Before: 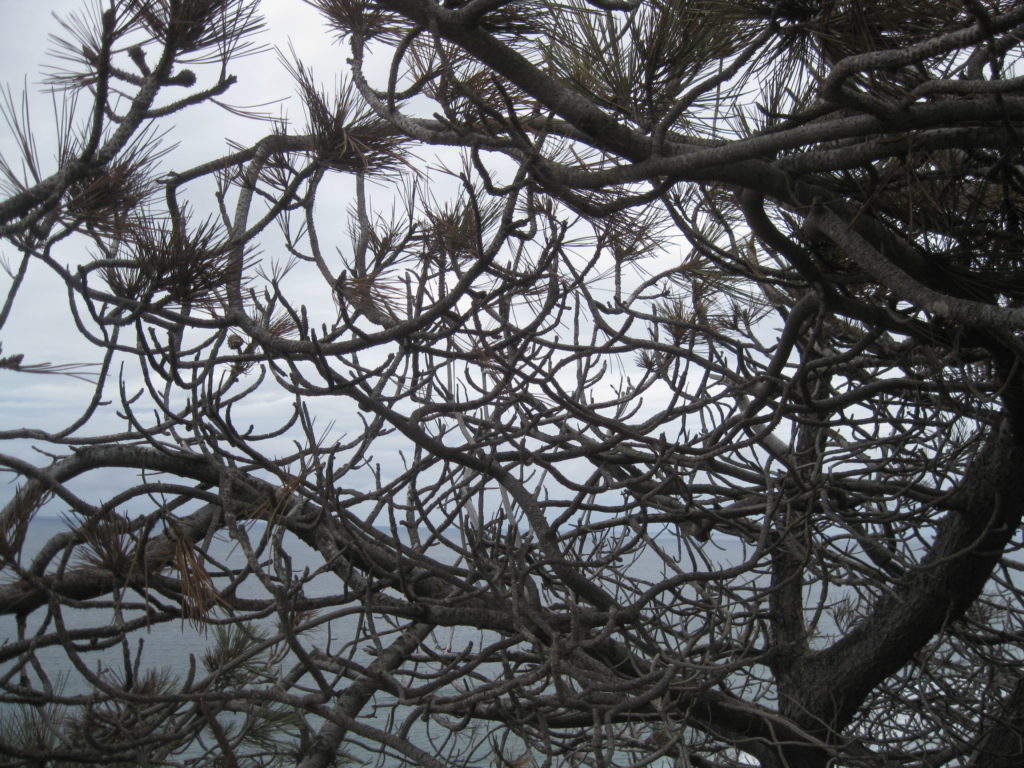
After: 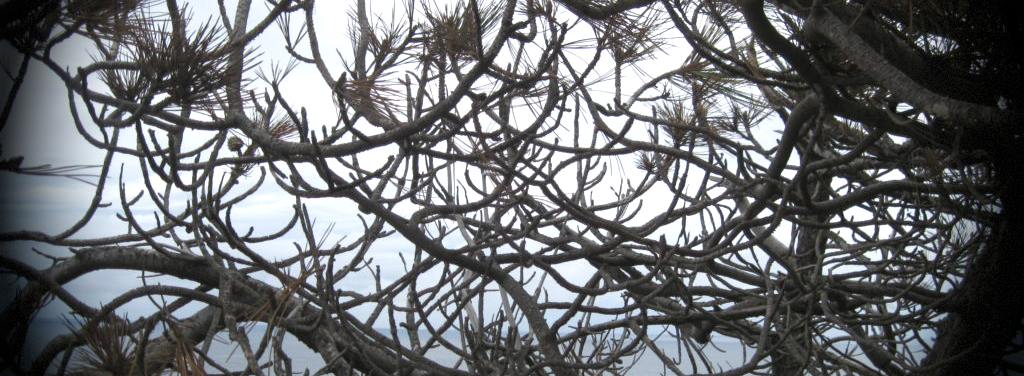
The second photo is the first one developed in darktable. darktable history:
exposure: exposure 0.508 EV, compensate exposure bias true, compensate highlight preservation false
crop and rotate: top 25.866%, bottom 25.157%
vignetting: fall-off start 76.09%, fall-off radius 27.89%, brightness -0.984, saturation 0.5, width/height ratio 0.976, dithering 8-bit output
